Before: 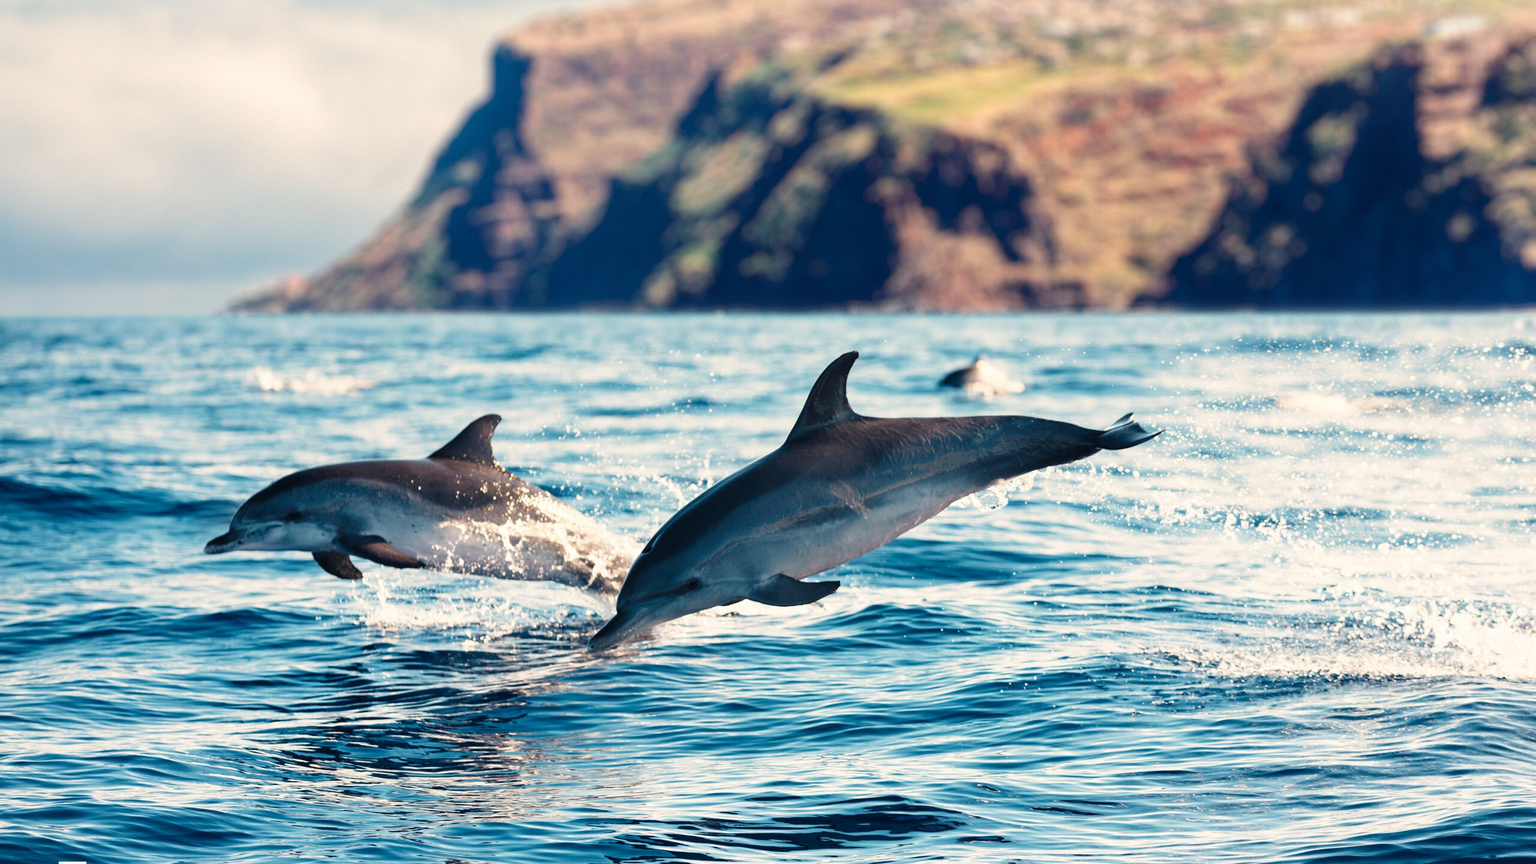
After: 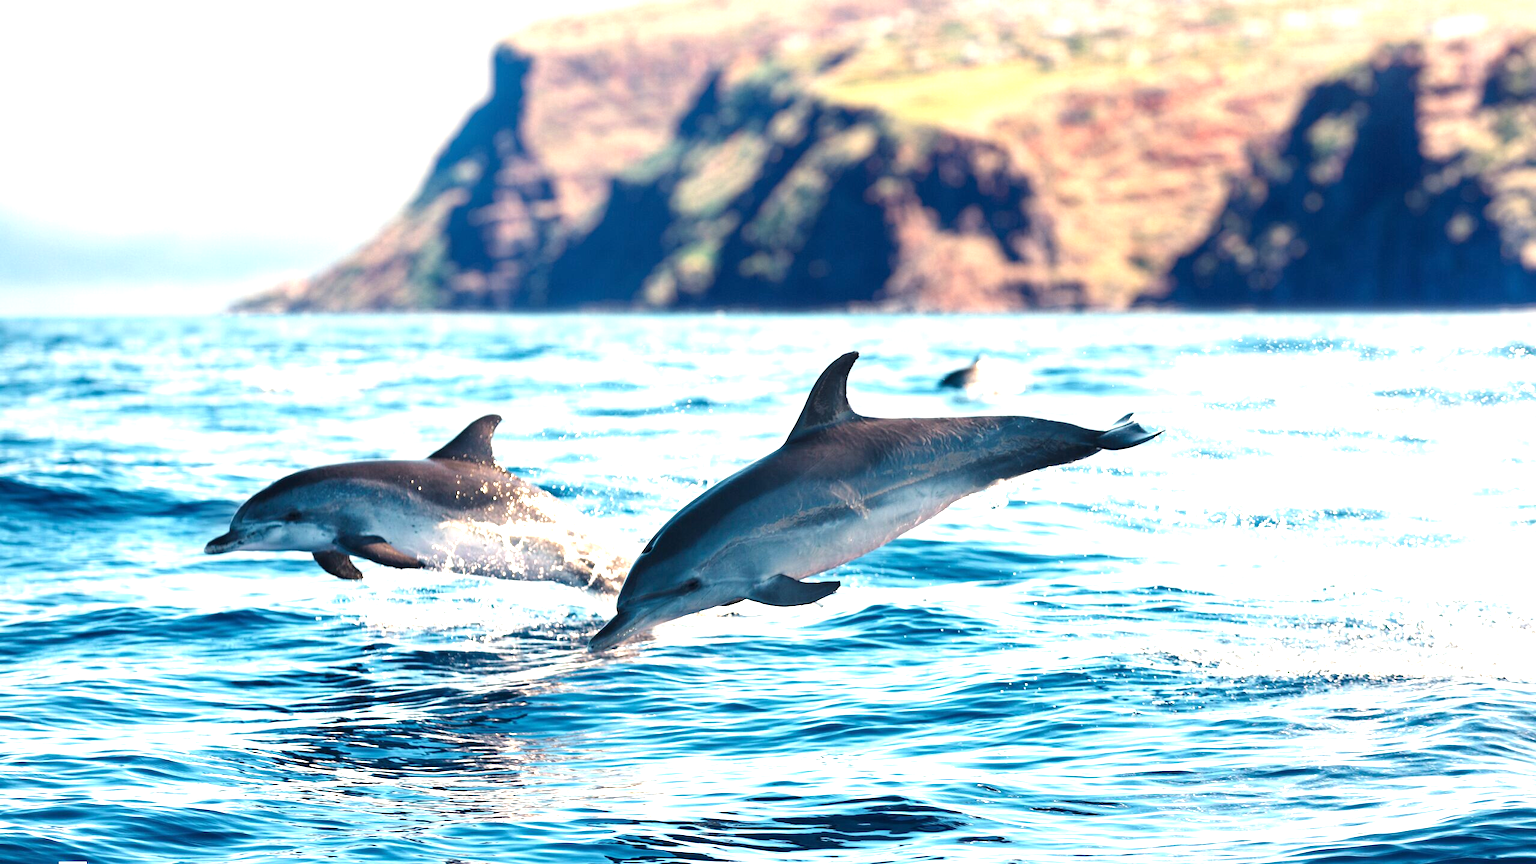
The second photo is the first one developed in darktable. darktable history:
exposure: exposure 1.001 EV, compensate exposure bias true, compensate highlight preservation false
